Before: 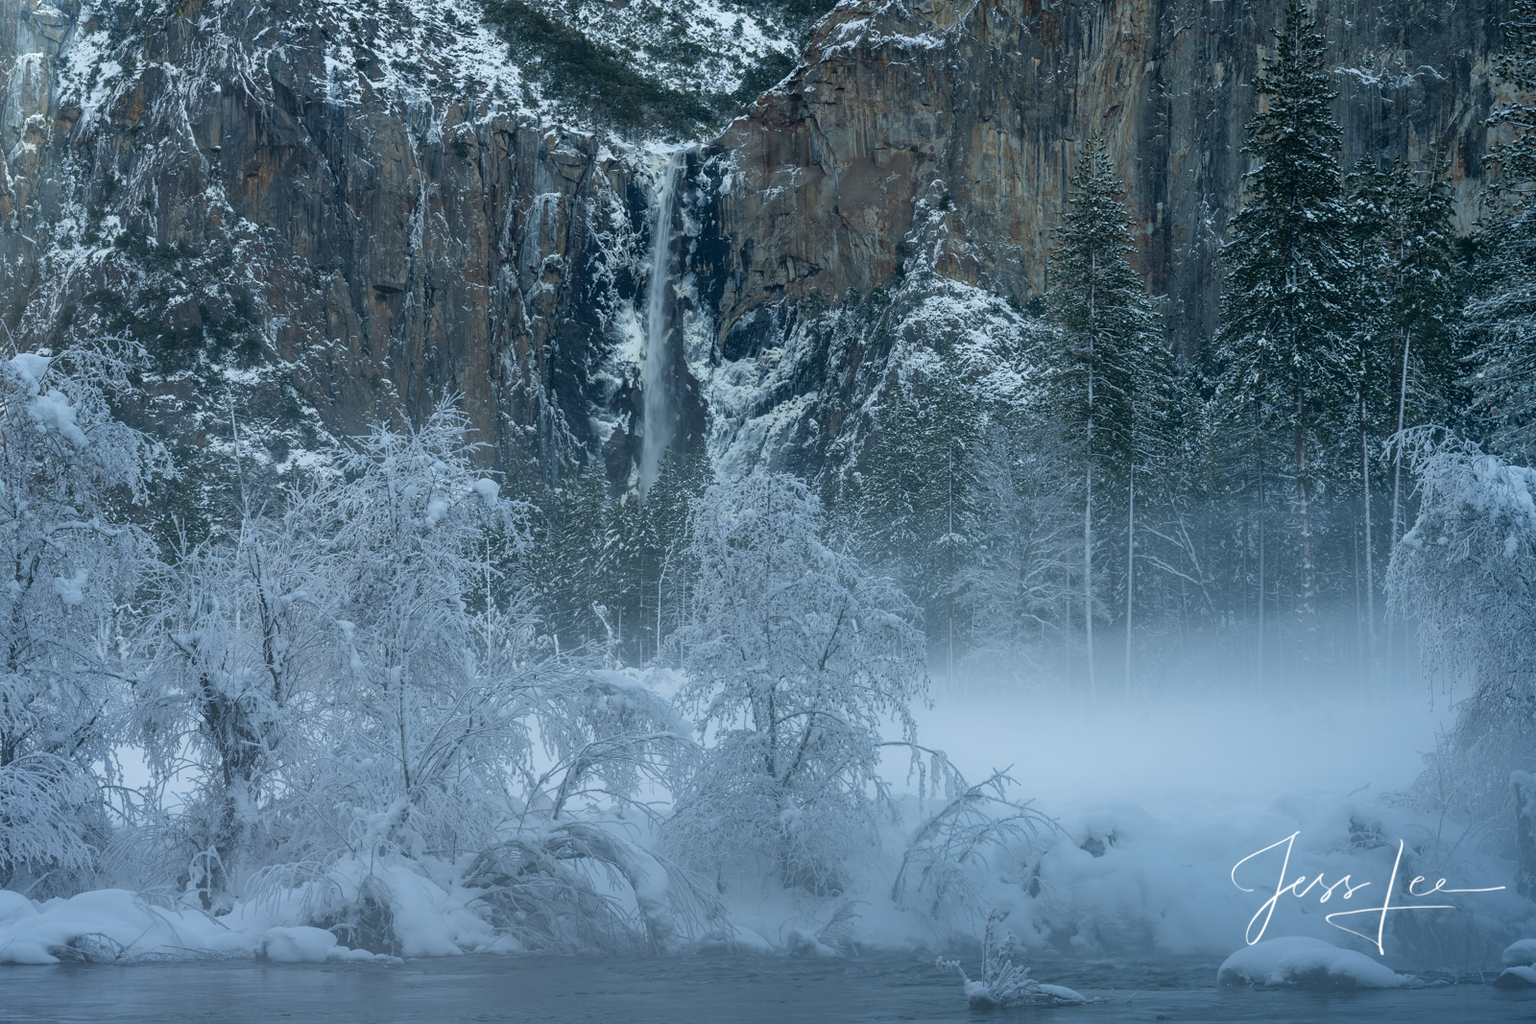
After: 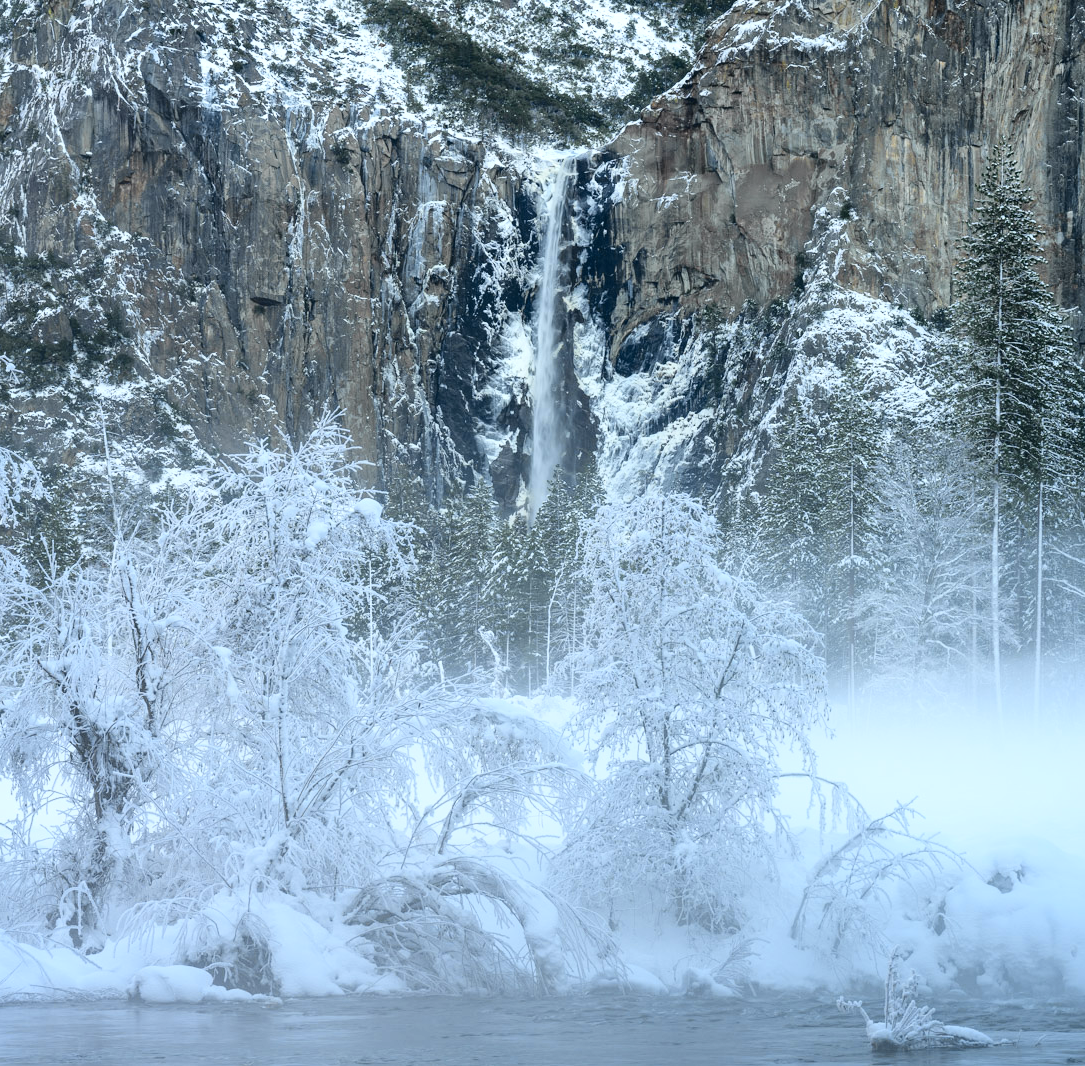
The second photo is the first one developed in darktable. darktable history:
tone curve: curves: ch0 [(0, 0) (0.136, 0.084) (0.346, 0.366) (0.489, 0.559) (0.66, 0.748) (0.849, 0.902) (1, 0.974)]; ch1 [(0, 0) (0.353, 0.344) (0.45, 0.46) (0.498, 0.498) (0.521, 0.512) (0.563, 0.559) (0.592, 0.605) (0.641, 0.673) (1, 1)]; ch2 [(0, 0) (0.333, 0.346) (0.375, 0.375) (0.424, 0.43) (0.476, 0.492) (0.502, 0.502) (0.524, 0.531) (0.579, 0.61) (0.612, 0.644) (0.641, 0.722) (1, 1)], color space Lab, independent channels, preserve colors none
crop and rotate: left 8.627%, right 23.513%
exposure: exposure 0.795 EV, compensate highlight preservation false
